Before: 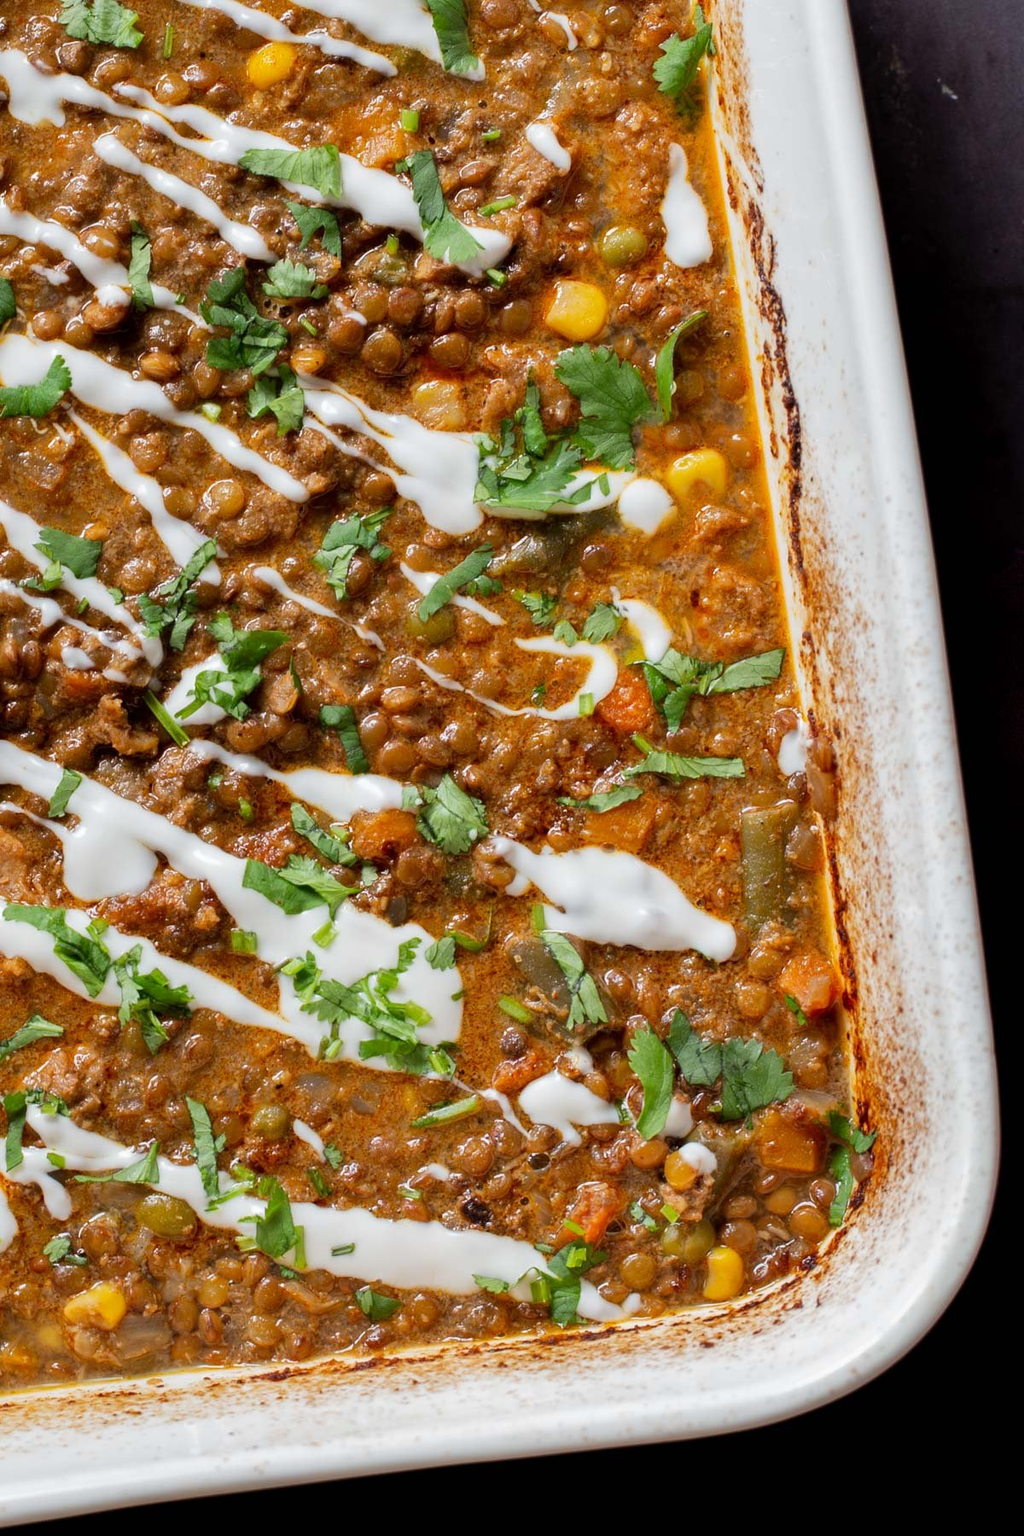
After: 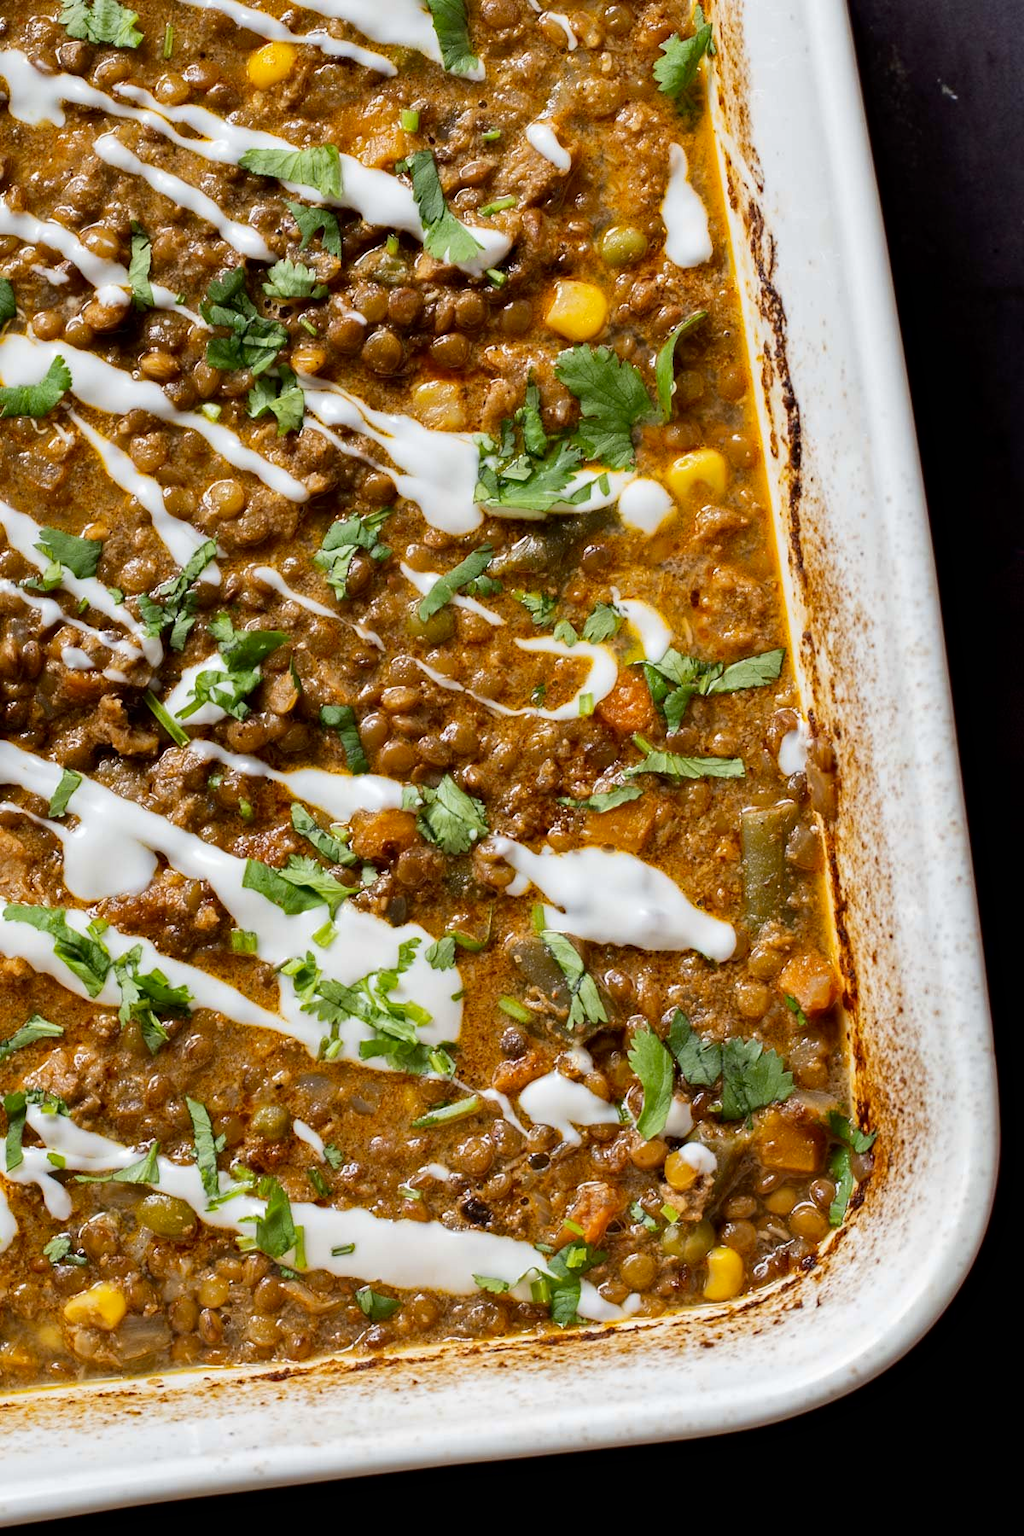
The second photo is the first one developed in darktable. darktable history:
haze removal: strength 0.29, distance 0.25, compatibility mode true, adaptive false
contrast brightness saturation: contrast 0.14
color contrast: green-magenta contrast 0.81
